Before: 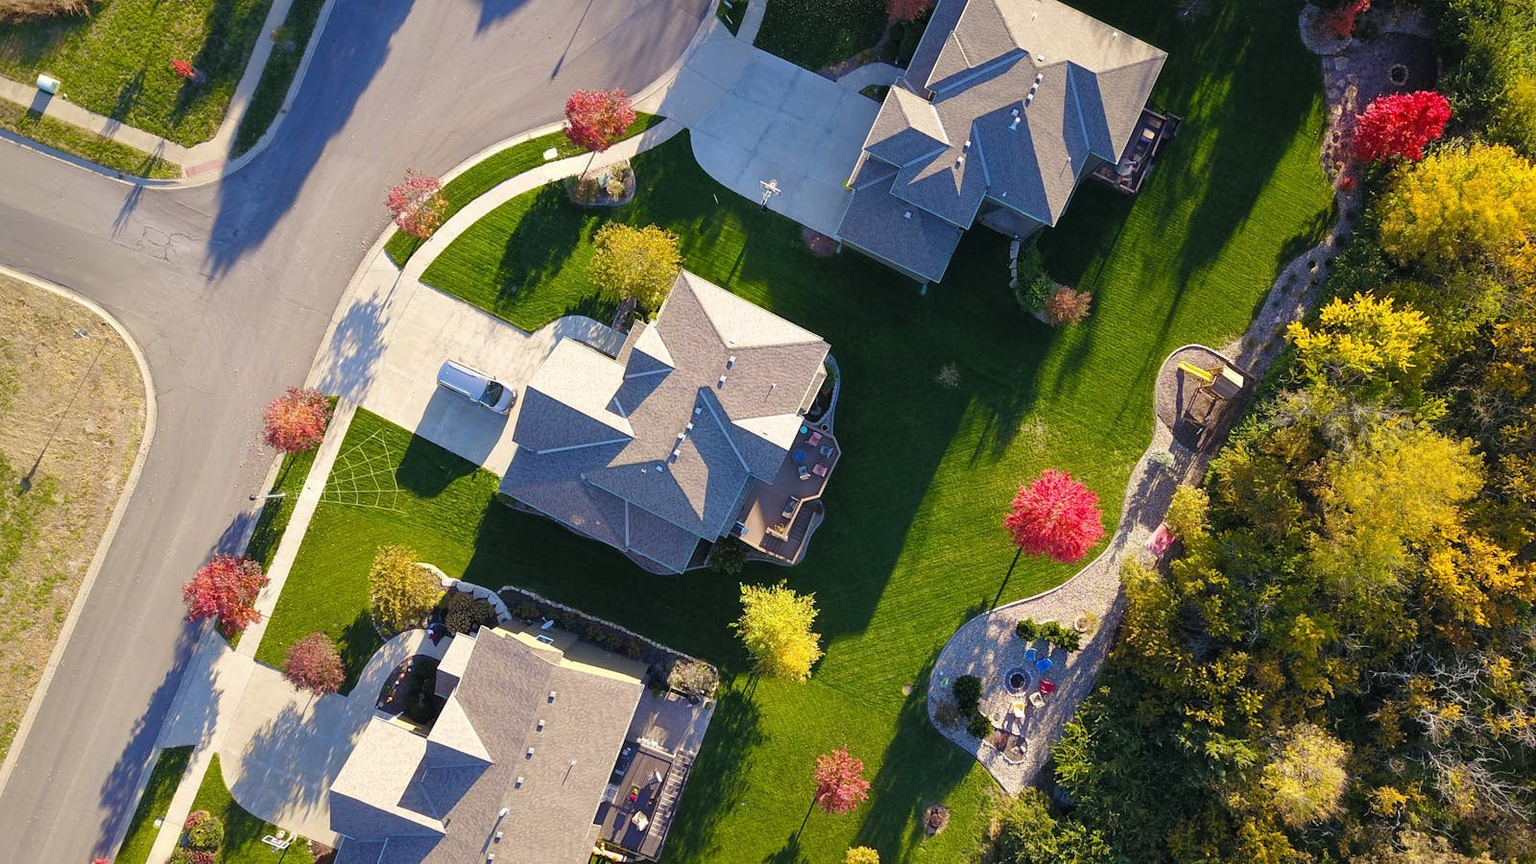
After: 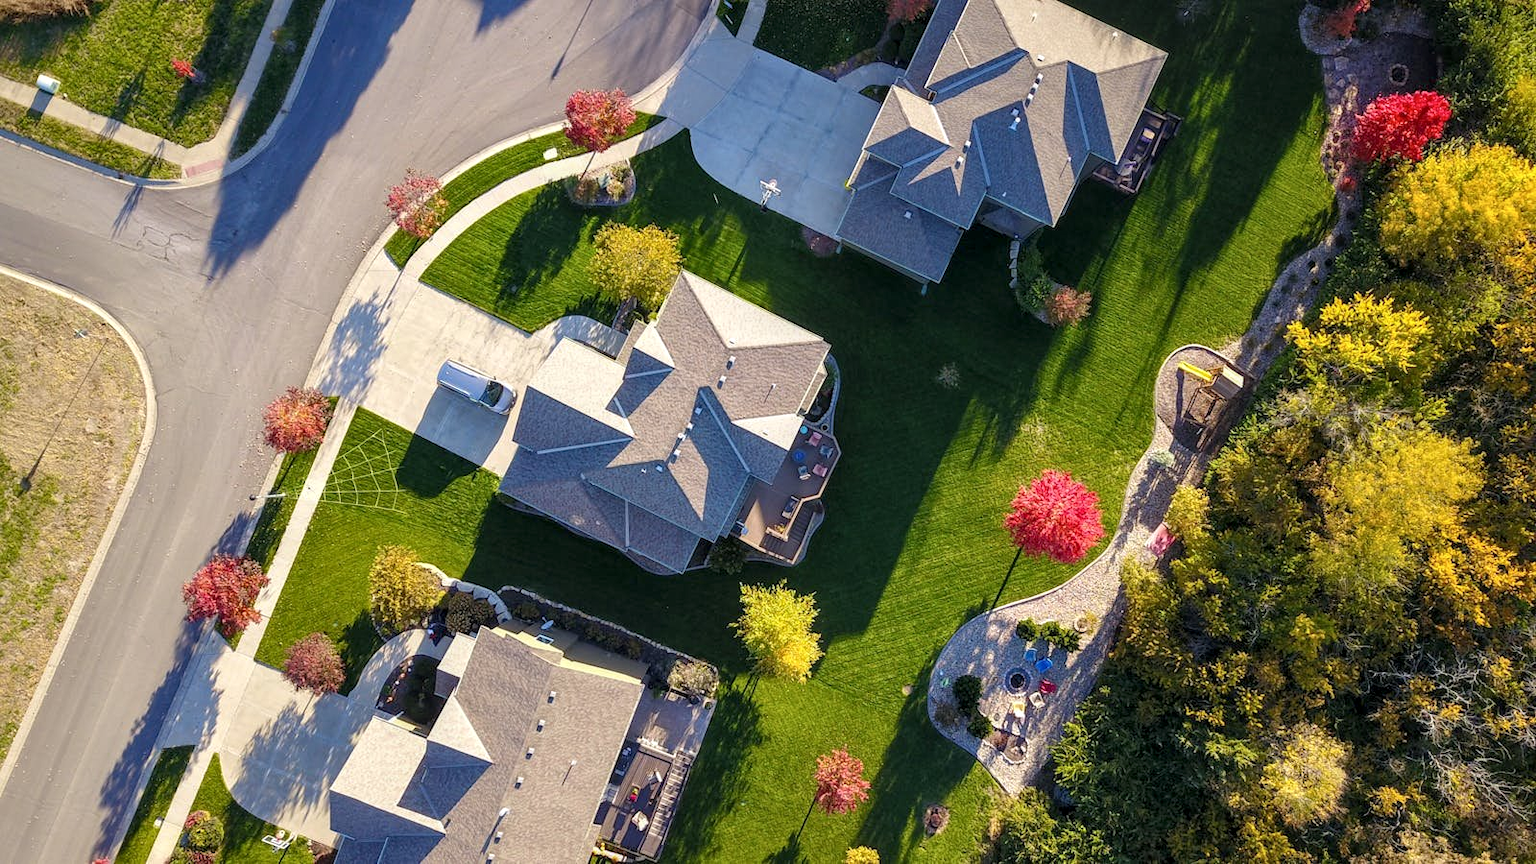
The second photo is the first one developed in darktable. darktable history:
tone curve: curves: ch0 [(0, 0) (0.003, 0.003) (0.011, 0.011) (0.025, 0.025) (0.044, 0.044) (0.069, 0.069) (0.1, 0.099) (0.136, 0.135) (0.177, 0.177) (0.224, 0.224) (0.277, 0.276) (0.335, 0.334) (0.399, 0.398) (0.468, 0.467) (0.543, 0.547) (0.623, 0.626) (0.709, 0.712) (0.801, 0.802) (0.898, 0.898) (1, 1)], color space Lab, independent channels, preserve colors none
local contrast: detail 130%
